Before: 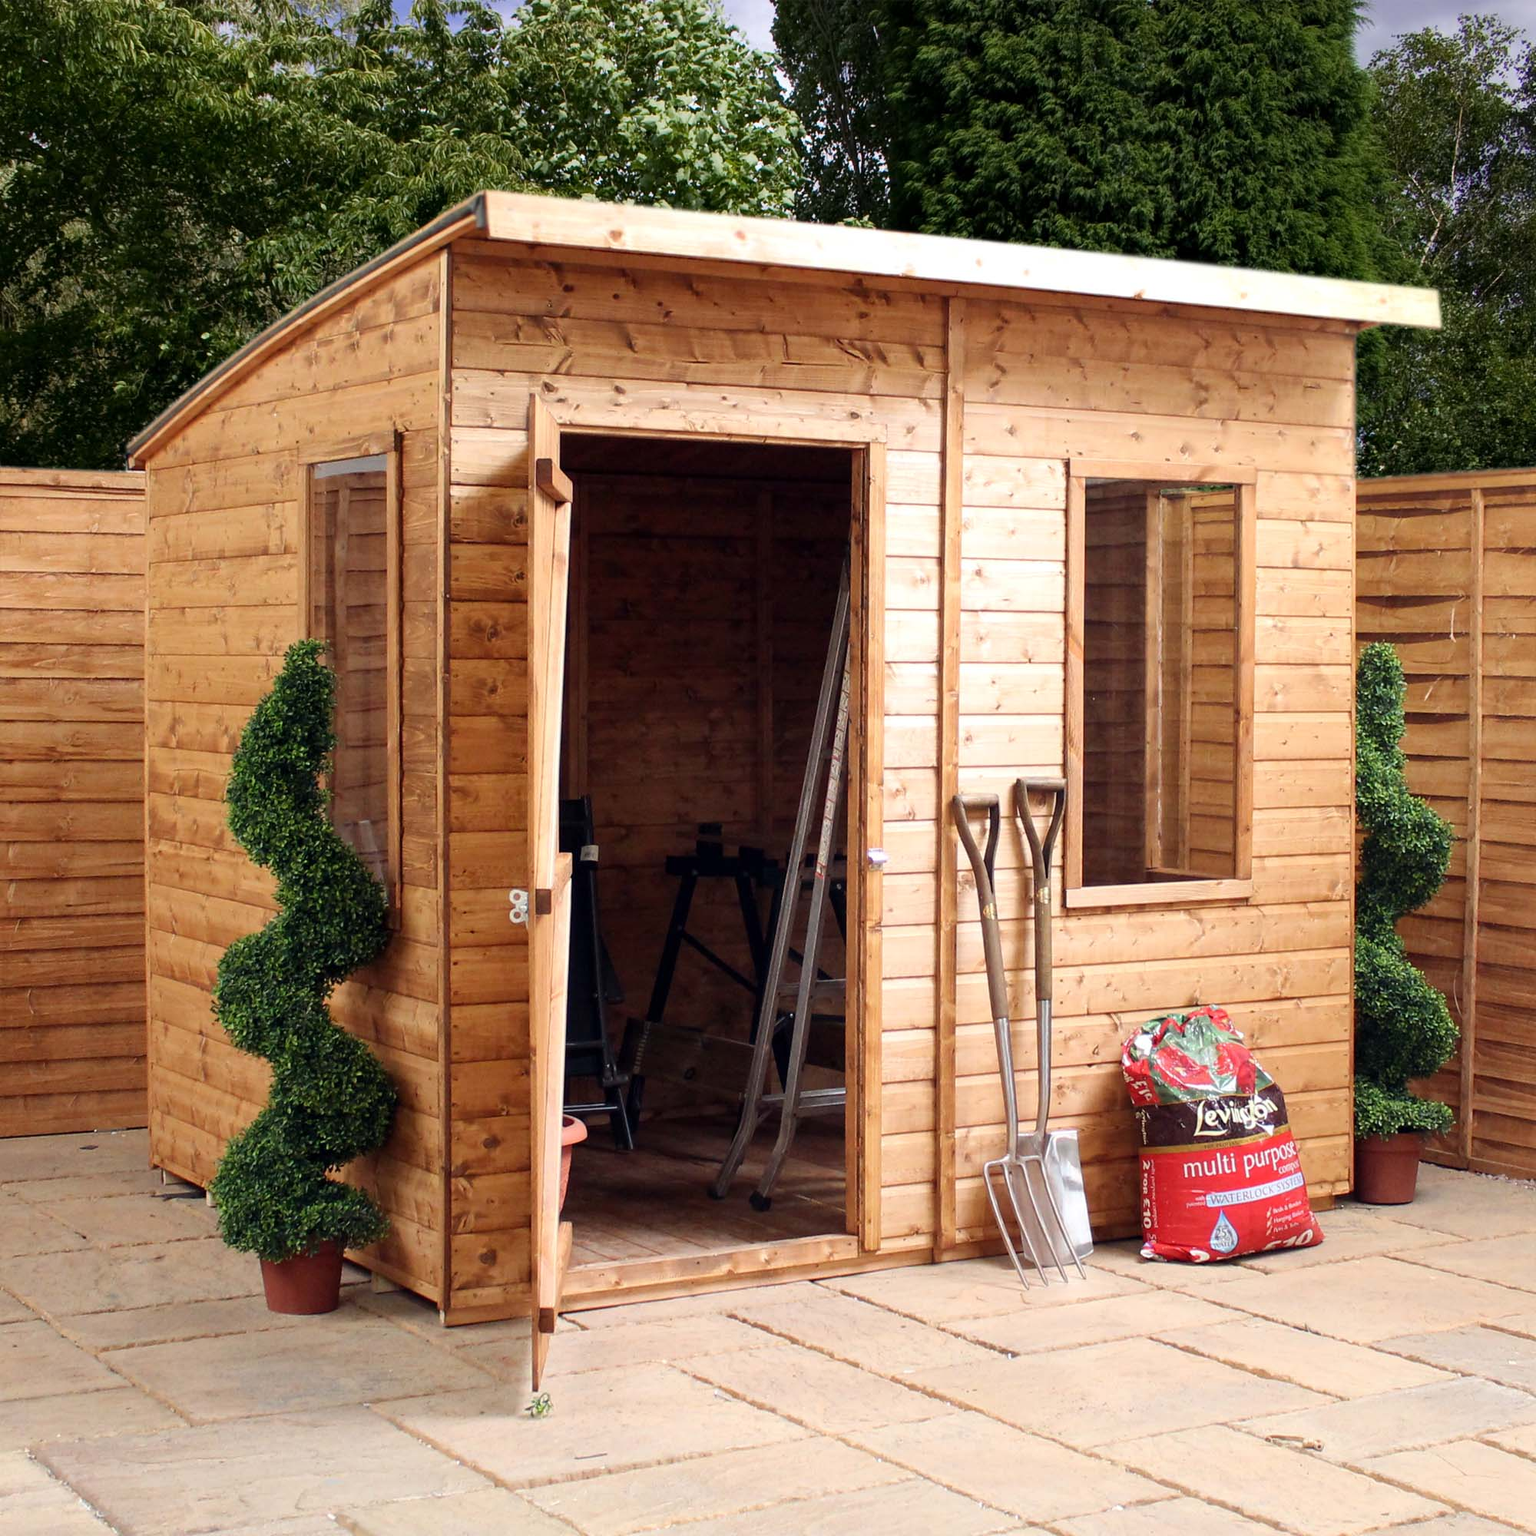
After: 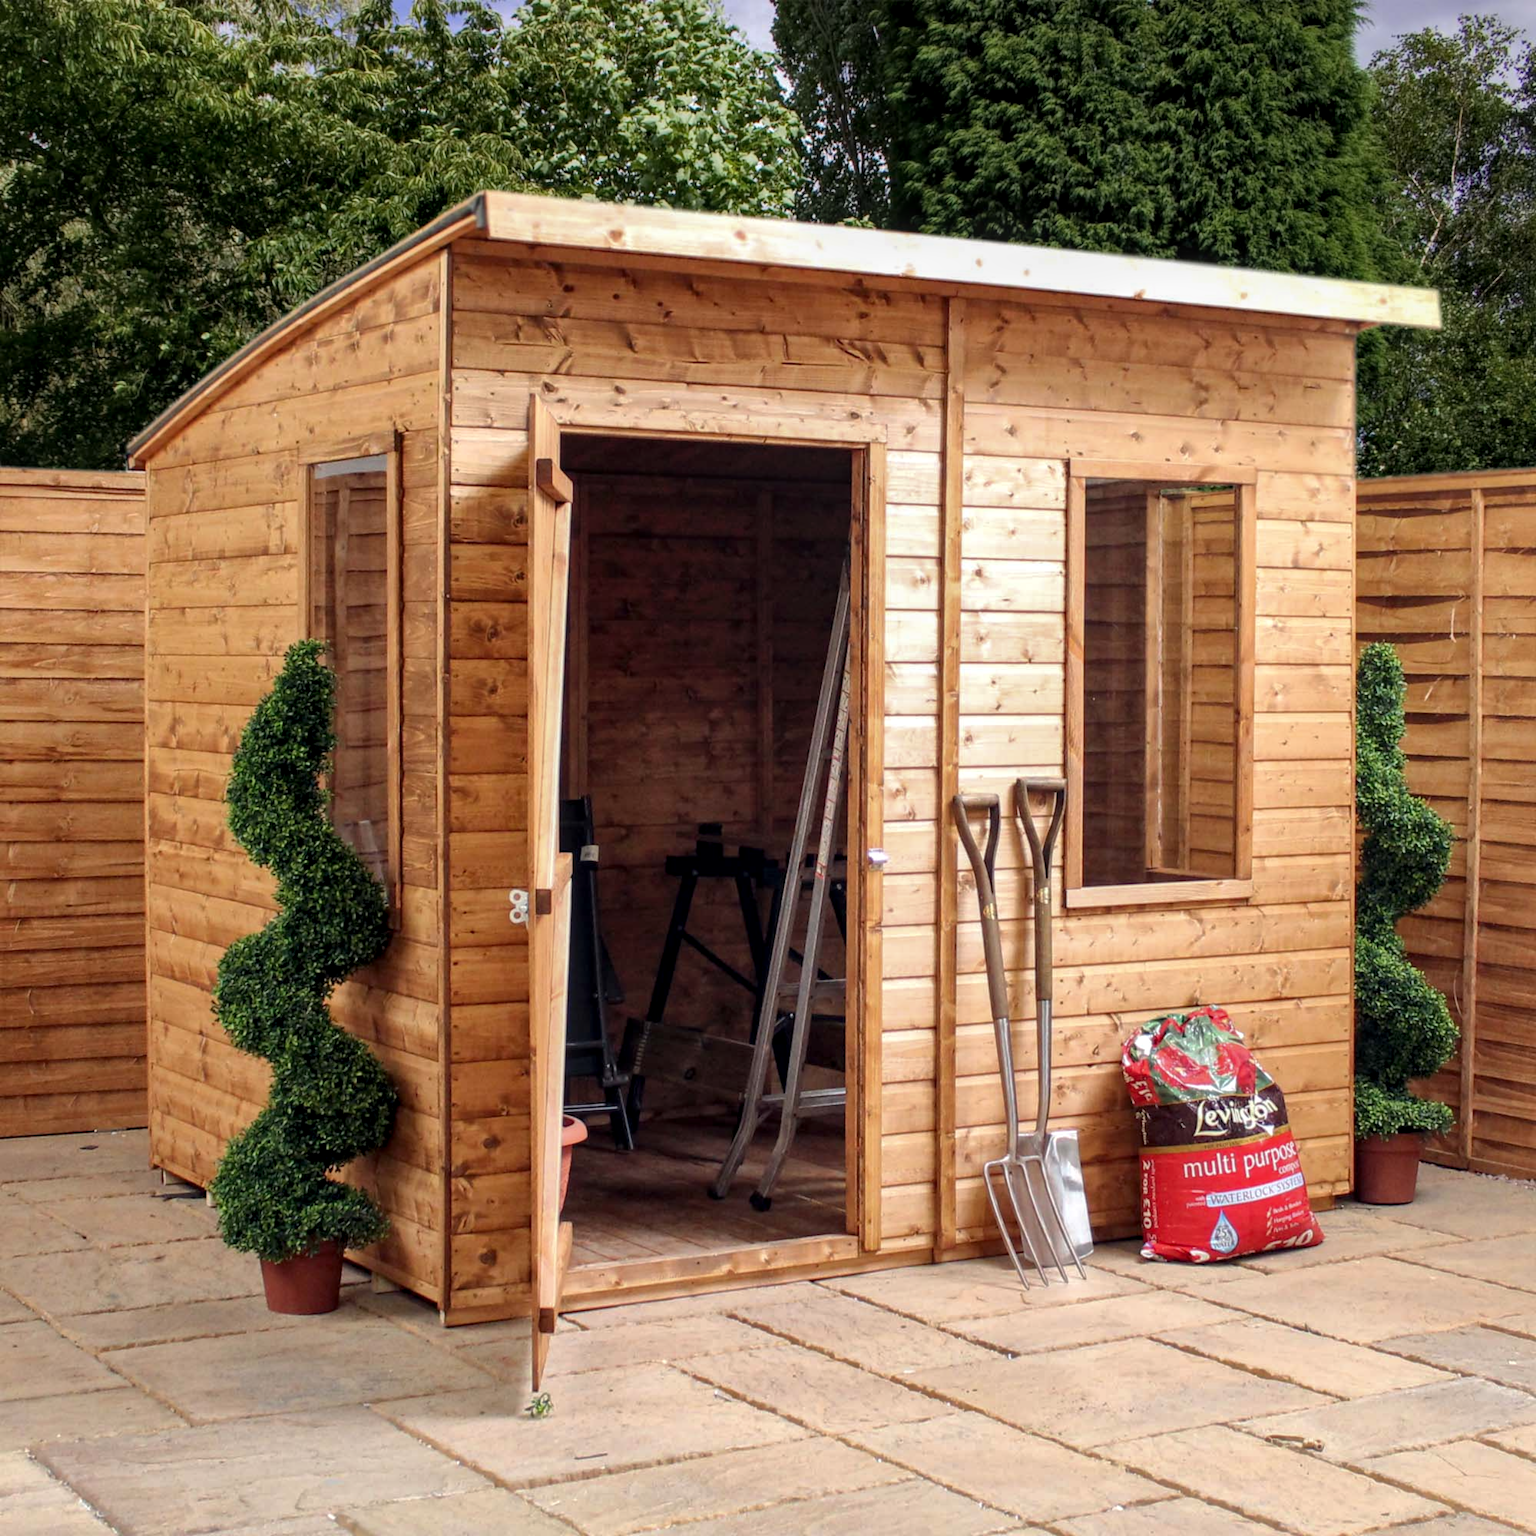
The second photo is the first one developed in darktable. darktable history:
local contrast: detail 130%
shadows and highlights: shadows 30
lowpass: radius 0.5, unbound 0
